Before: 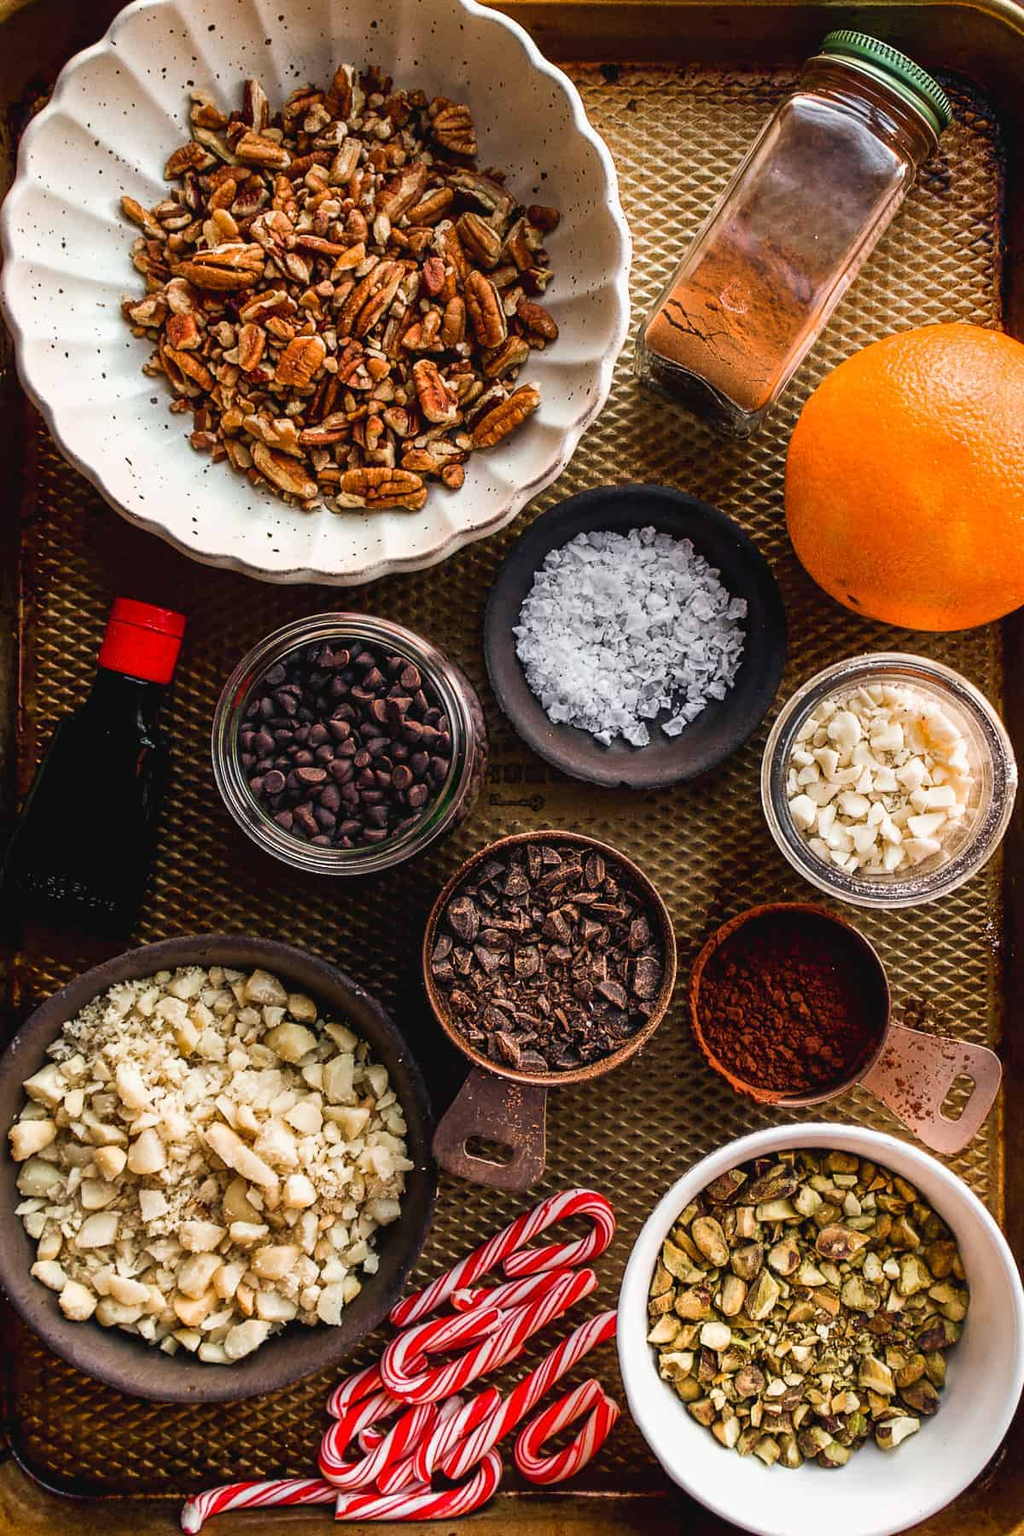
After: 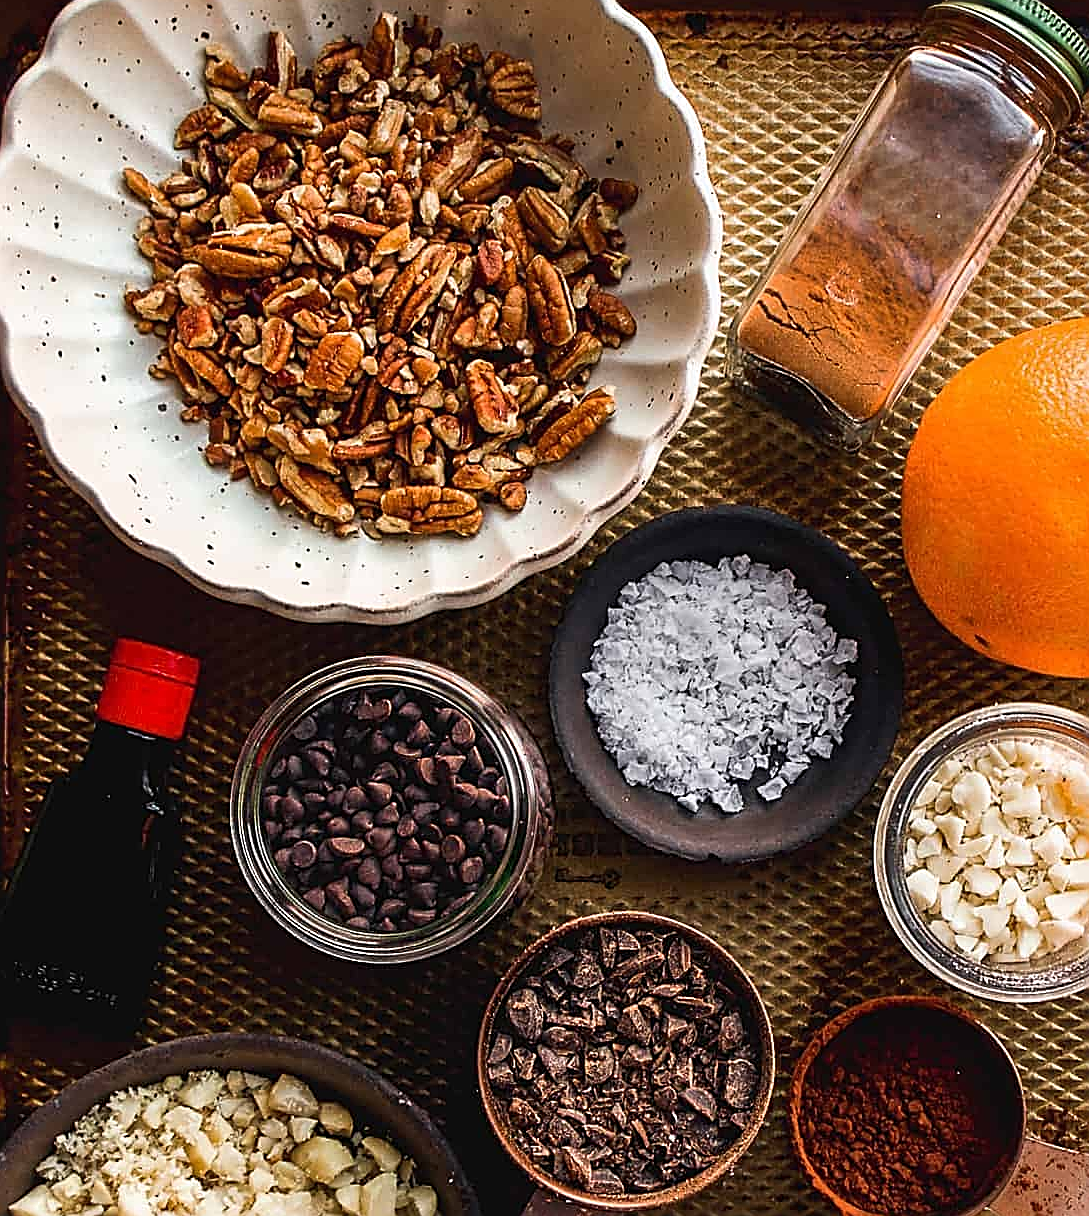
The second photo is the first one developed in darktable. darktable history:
sharpen: amount 1
crop: left 1.509%, top 3.452%, right 7.696%, bottom 28.452%
